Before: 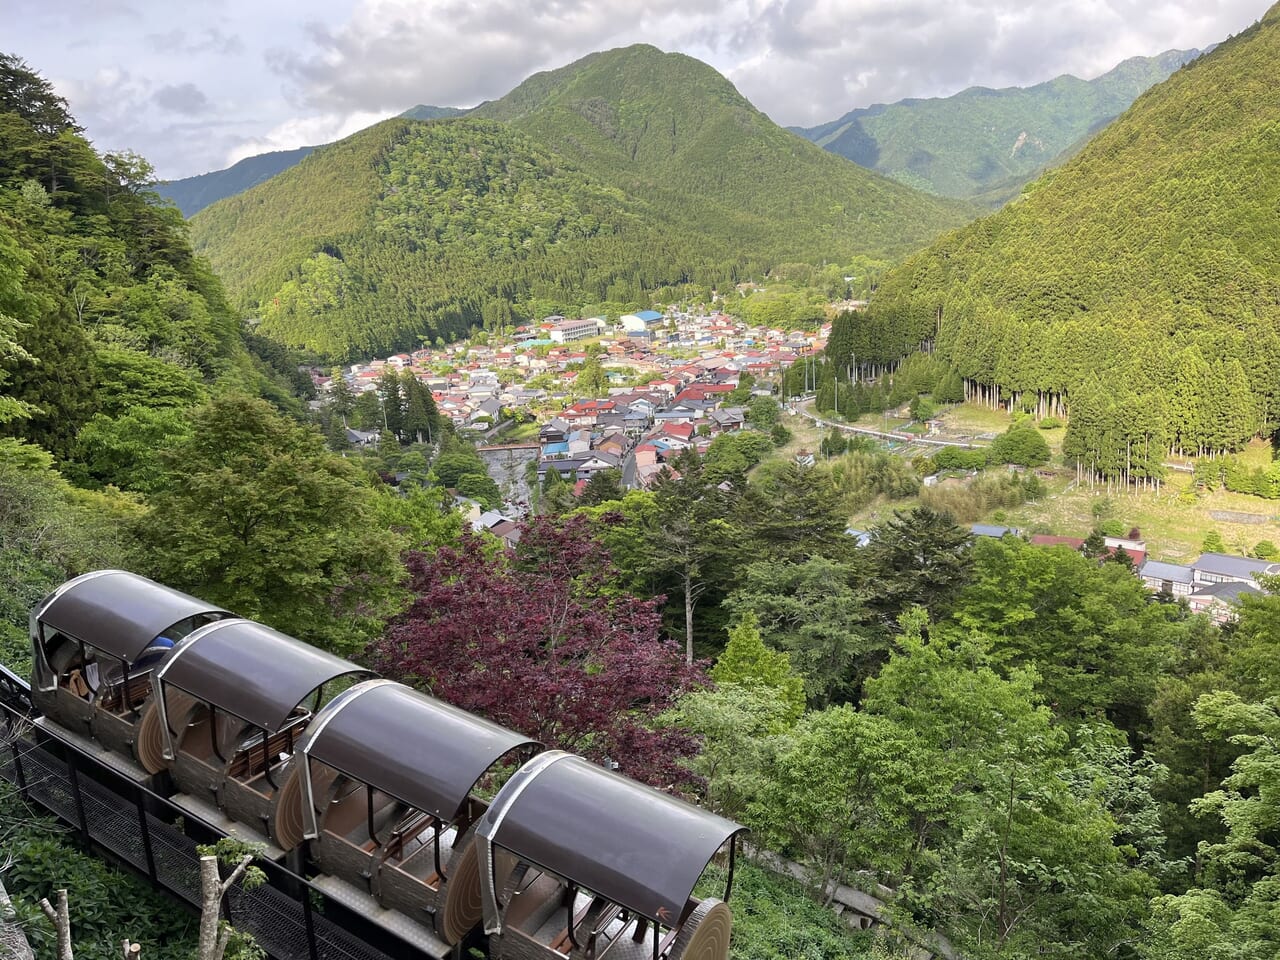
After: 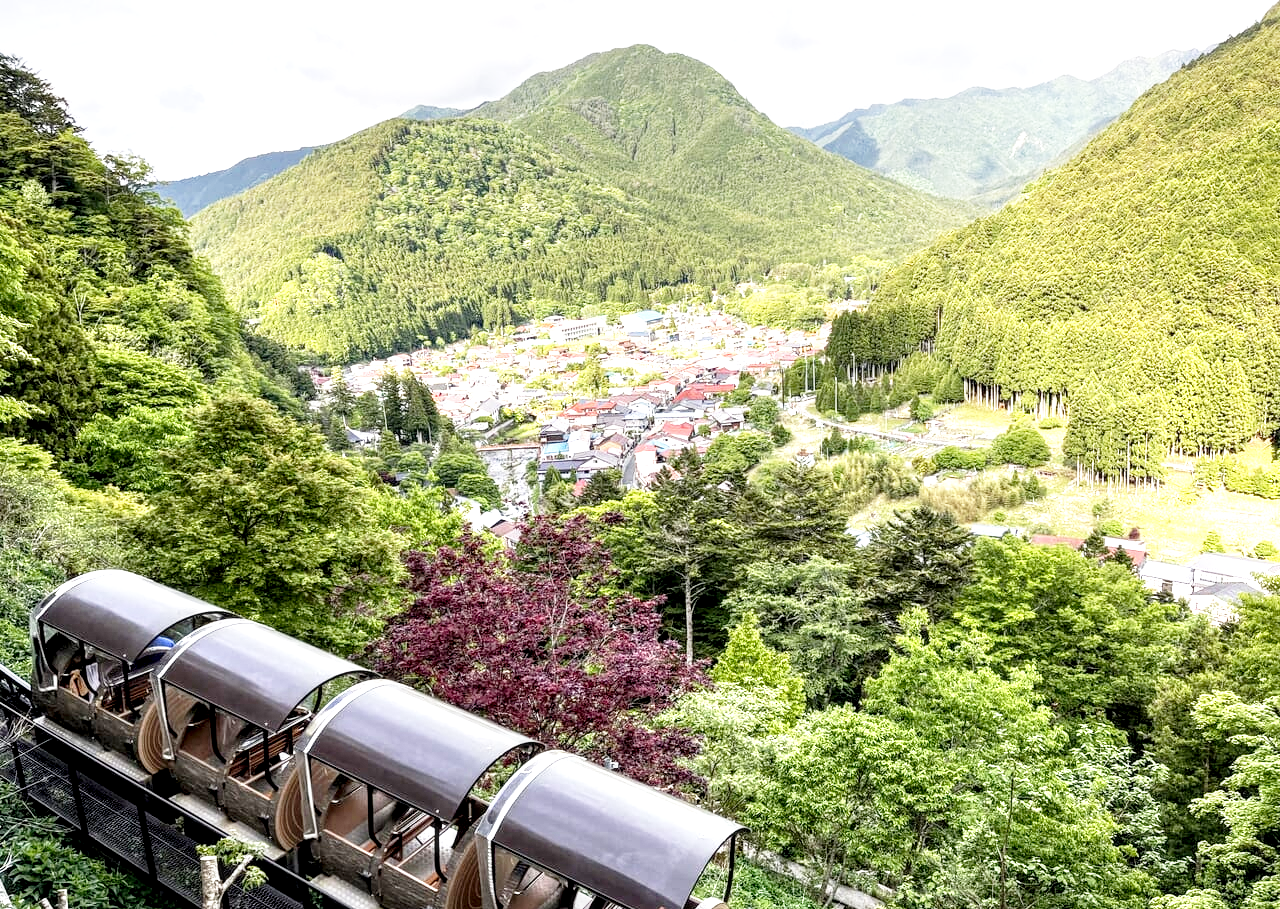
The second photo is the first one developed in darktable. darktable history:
local contrast: detail 160%
crop and rotate: top 0.001%, bottom 5.233%
base curve: curves: ch0 [(0, 0) (0.012, 0.01) (0.073, 0.168) (0.31, 0.711) (0.645, 0.957) (1, 1)], preserve colors none
